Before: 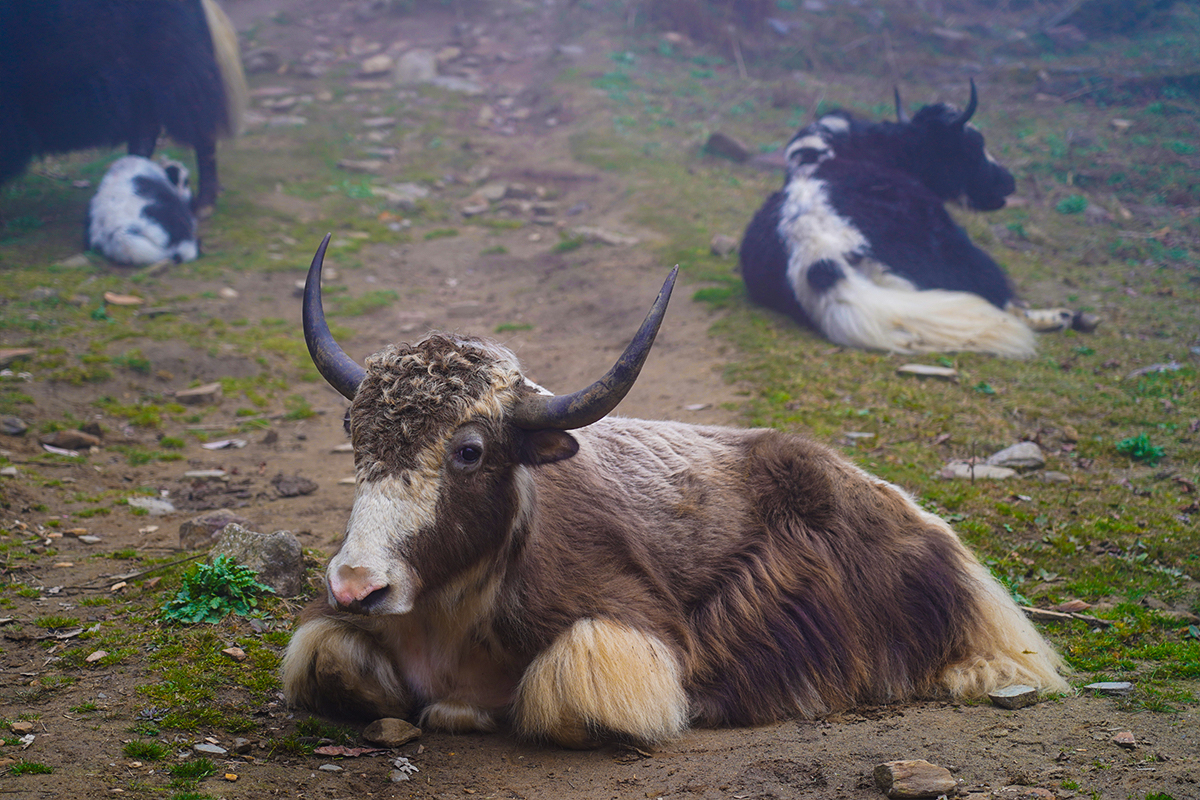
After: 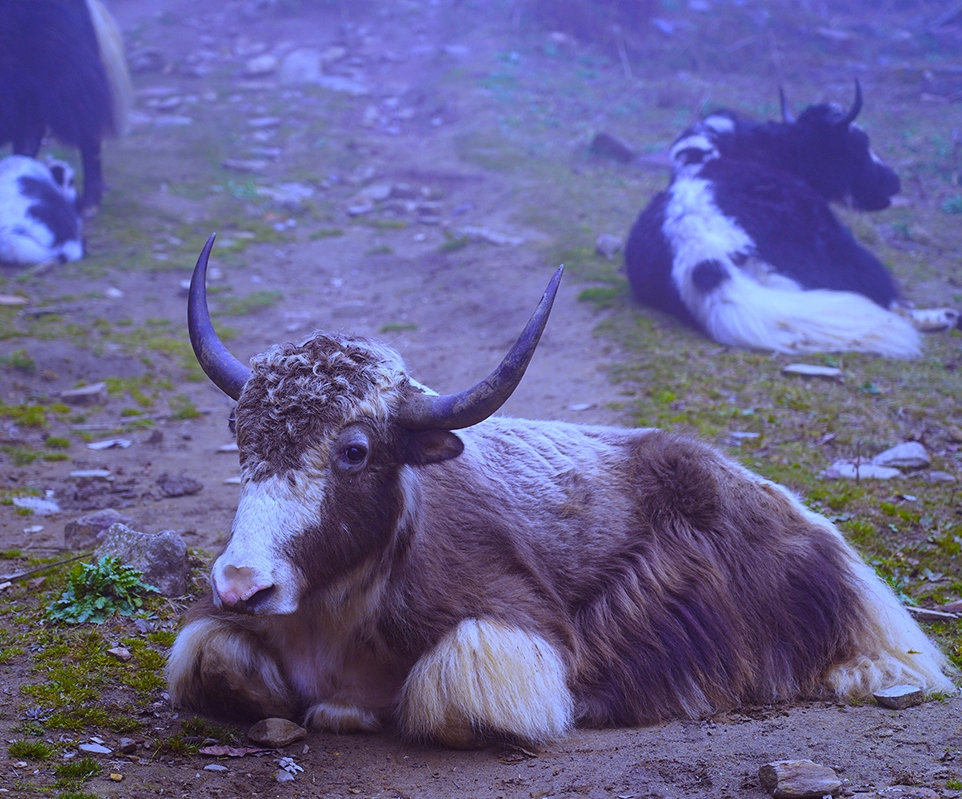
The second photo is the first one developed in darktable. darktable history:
crop and rotate: left 9.597%, right 10.195%
rgb levels: mode RGB, independent channels, levels [[0, 0.474, 1], [0, 0.5, 1], [0, 0.5, 1]]
white balance: red 0.766, blue 1.537
